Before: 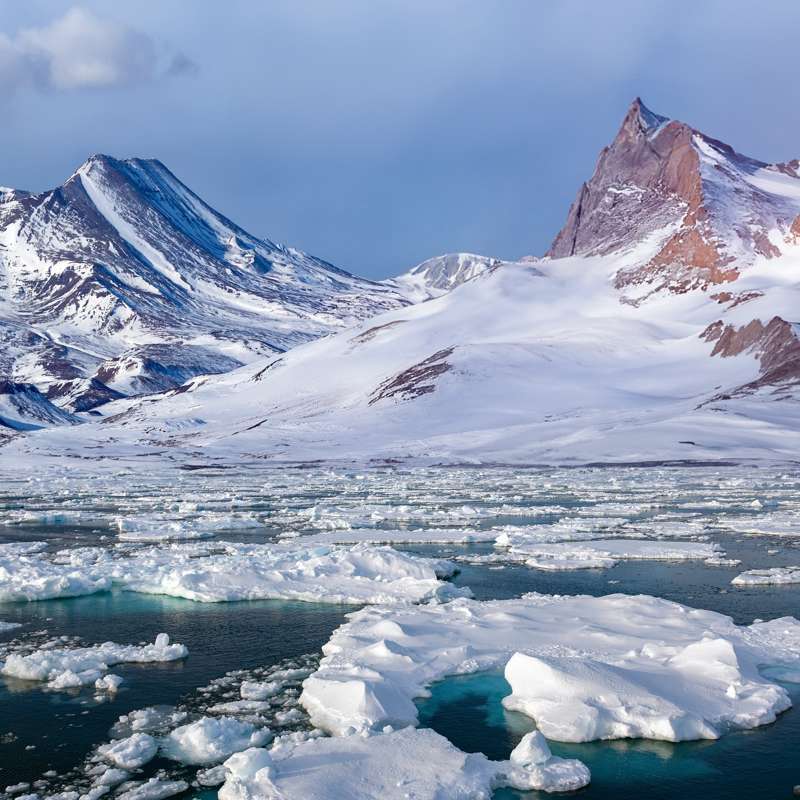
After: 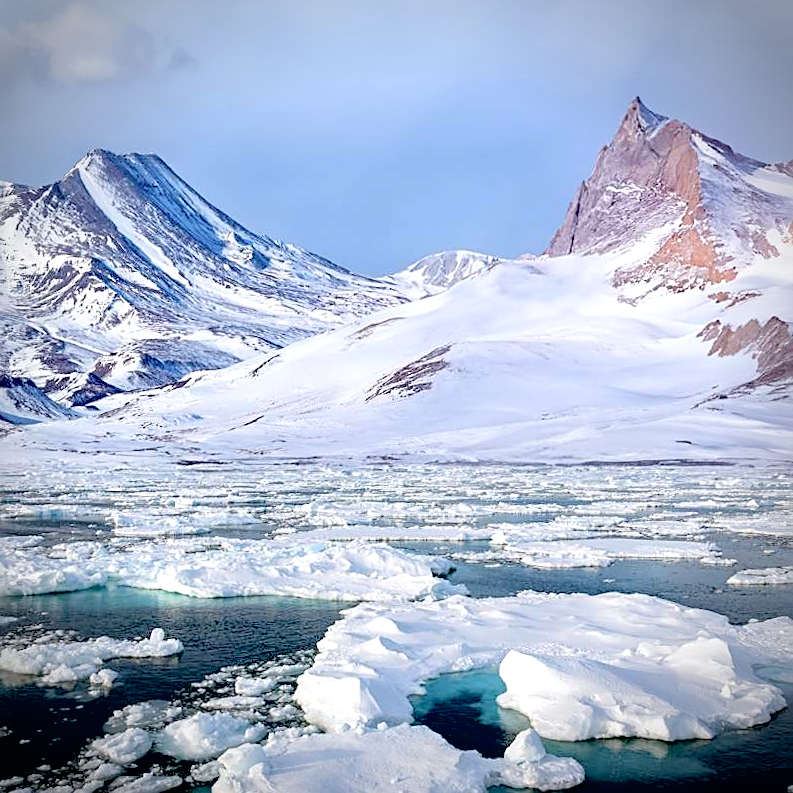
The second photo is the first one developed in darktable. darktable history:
crop and rotate: angle -0.449°
shadows and highlights: radius 45.17, white point adjustment 6.57, compress 80.09%, soften with gaussian
sharpen: on, module defaults
contrast brightness saturation: brightness 0.275
vignetting: brightness -0.577, saturation -0.253
exposure: black level correction 0.017, exposure -0.009 EV, compensate highlight preservation false
